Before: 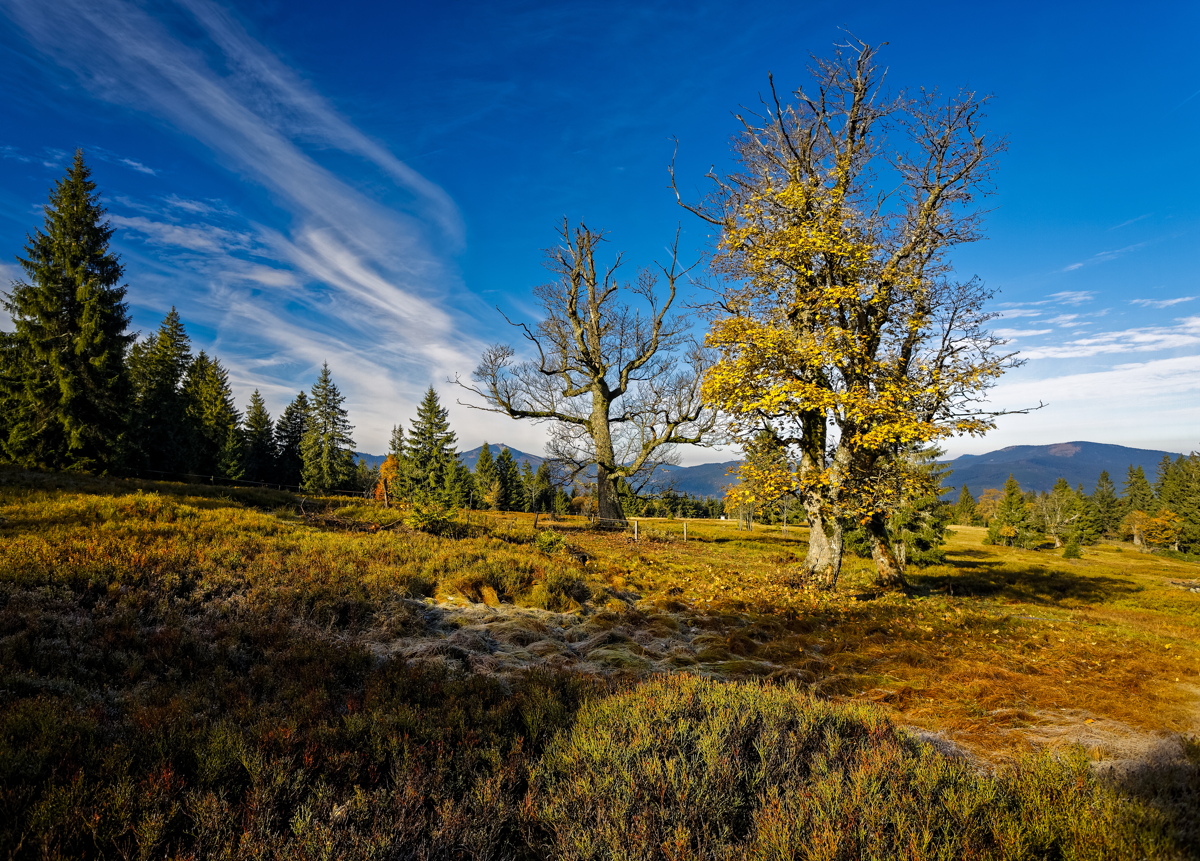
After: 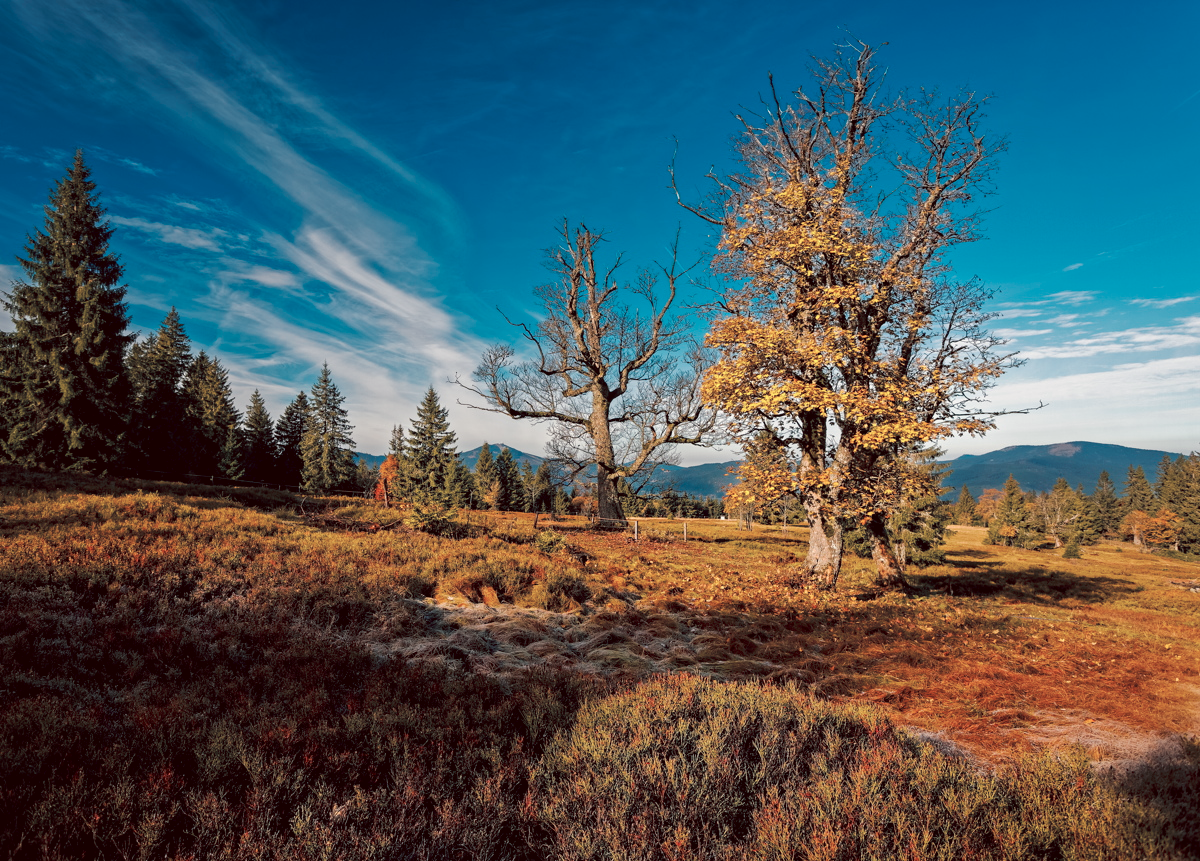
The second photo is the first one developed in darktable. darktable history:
tone curve: curves: ch0 [(0, 0) (0.003, 0.023) (0.011, 0.033) (0.025, 0.057) (0.044, 0.099) (0.069, 0.132) (0.1, 0.155) (0.136, 0.179) (0.177, 0.213) (0.224, 0.255) (0.277, 0.299) (0.335, 0.347) (0.399, 0.407) (0.468, 0.473) (0.543, 0.546) (0.623, 0.619) (0.709, 0.698) (0.801, 0.775) (0.898, 0.871) (1, 1)], preserve colors none
color look up table: target L [94.78, 94.15, 93.13, 87.74, 72.92, 70.42, 67.02, 50.2, 45.15, 20.31, 200.82, 89.65, 74.24, 67.66, 71.77, 64.49, 51.38, 56.26, 44.55, 43.6, 46.83, 48.56, 32.53, 29.09, 14, 78.59, 64.45, 65.84, 51.13, 42.42, 39.85, 57.32, 46.54, 43.54, 42.82, 42.93, 27.94, 29.56, 31.45, 27.82, 14.76, 9.854, 3.741, 95.64, 83.27, 76.27, 61.89, 44.97, 4.349], target a [-6.608, -2.415, -17.39, -38.61, -43.11, 3.677, -9.371, -30.77, -20.2, -4.236, 0, 5.911, 31.28, 39.42, 14.16, 6.718, 66.81, 46.02, 60.27, 71.47, 72.8, 31.03, 15.52, 55.06, 41.65, 10.99, 29.03, 4.949, 60.45, 71.39, 74.45, -9.265, -8, 25.76, 11.87, -0.946, 58.45, 56.69, -0.463, -7.209, 41.96, 33.46, 12.18, -6.07, -40.78, -23.69, -3.91, -22.82, 1.448], target b [19.07, 54.77, 47.61, 5.153, 37.82, 45.58, 18.85, 2.778, 26.13, 11.71, -0.001, 7.924, 43.2, 0.656, 21.31, 7.161, 38.38, 31.03, 10.65, 35.41, 66.15, 15.44, 24.67, 44.54, 10.61, -7.907, -27.31, -19.97, -13.11, -25.98, -46.78, -36.35, -45.22, -16.16, -37.99, -51.56, -39.73, 1.465, -0.16, -30.08, -21.13, -60.7, -39.57, -0.192, -17.4, -2.383, -7.989, -19.6, -7.352], num patches 49
